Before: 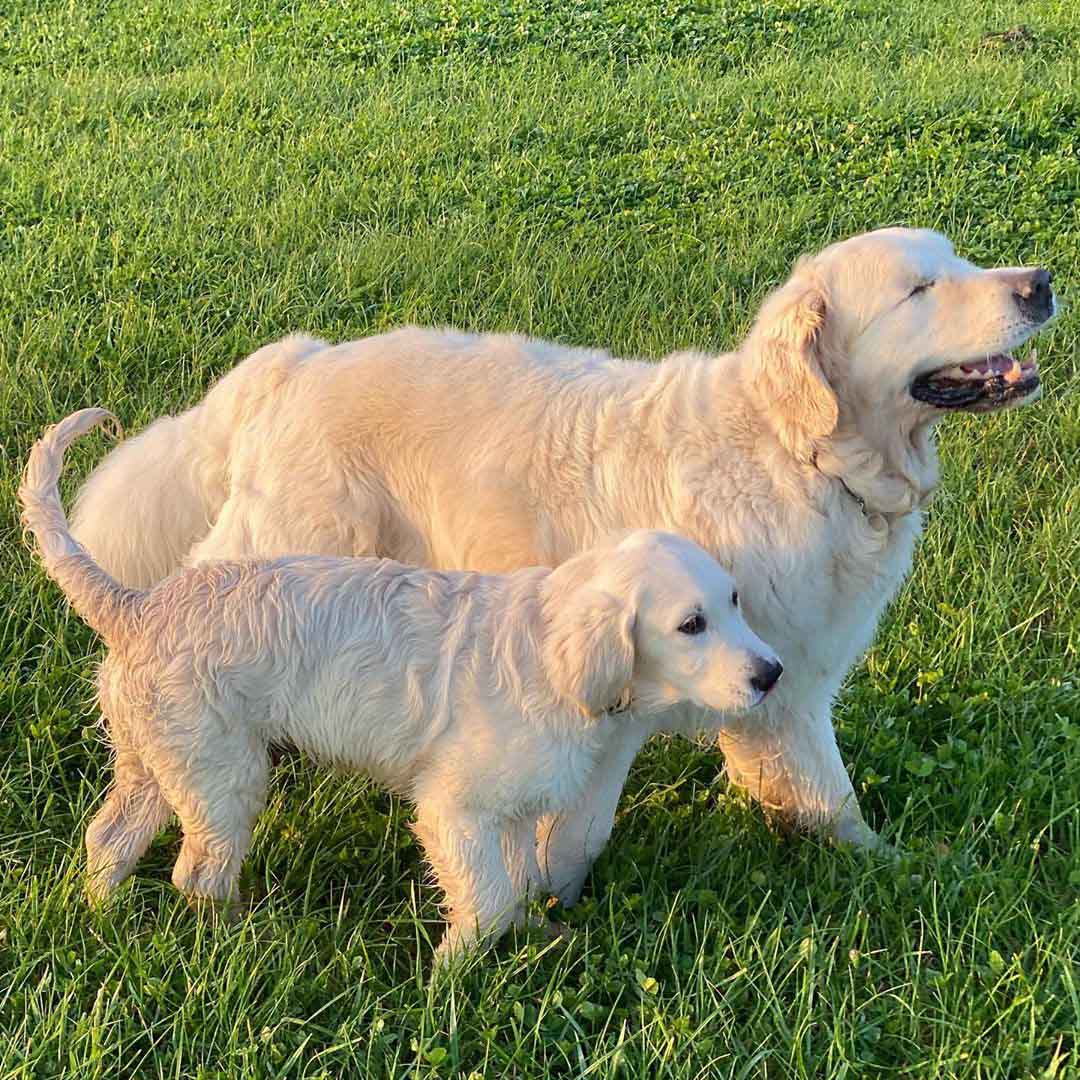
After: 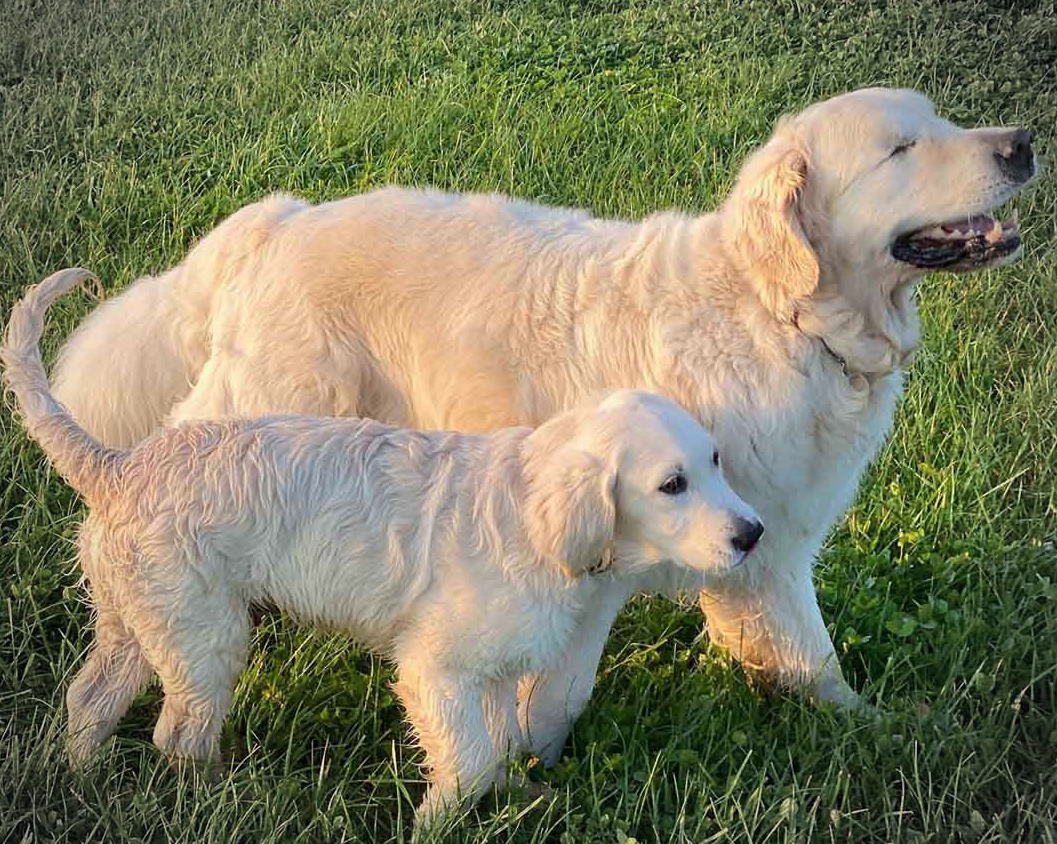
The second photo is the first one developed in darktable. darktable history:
vignetting: brightness -0.616, saturation -0.682, automatic ratio true
crop and rotate: left 1.842%, top 13.012%, right 0.22%, bottom 8.748%
contrast brightness saturation: saturation -0.05
